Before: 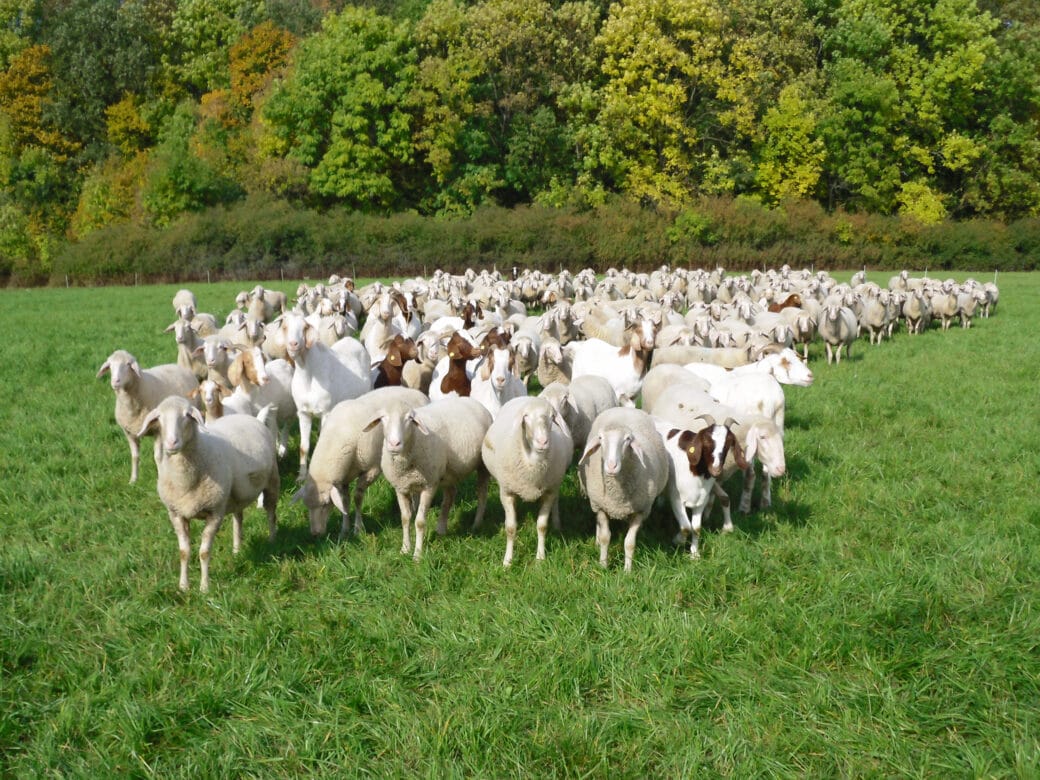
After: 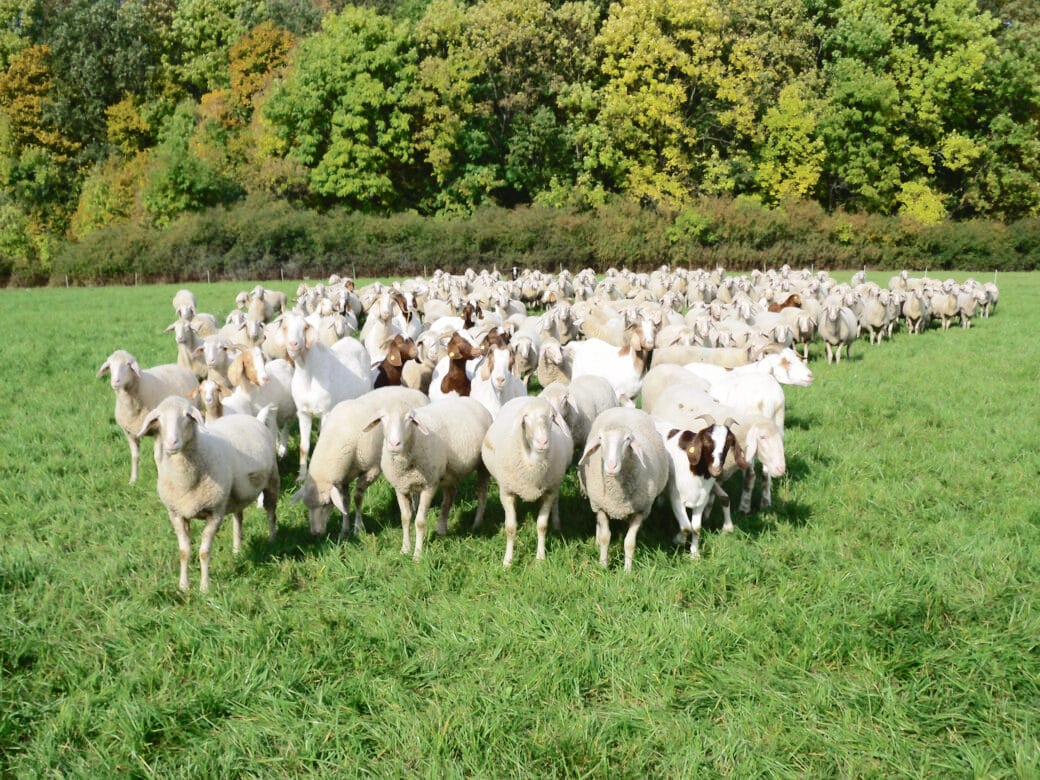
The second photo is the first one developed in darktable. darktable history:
tone curve: curves: ch0 [(0, 0) (0.003, 0.034) (0.011, 0.038) (0.025, 0.046) (0.044, 0.054) (0.069, 0.06) (0.1, 0.079) (0.136, 0.114) (0.177, 0.151) (0.224, 0.213) (0.277, 0.293) (0.335, 0.385) (0.399, 0.482) (0.468, 0.578) (0.543, 0.655) (0.623, 0.724) (0.709, 0.786) (0.801, 0.854) (0.898, 0.922) (1, 1)], color space Lab, independent channels, preserve colors none
